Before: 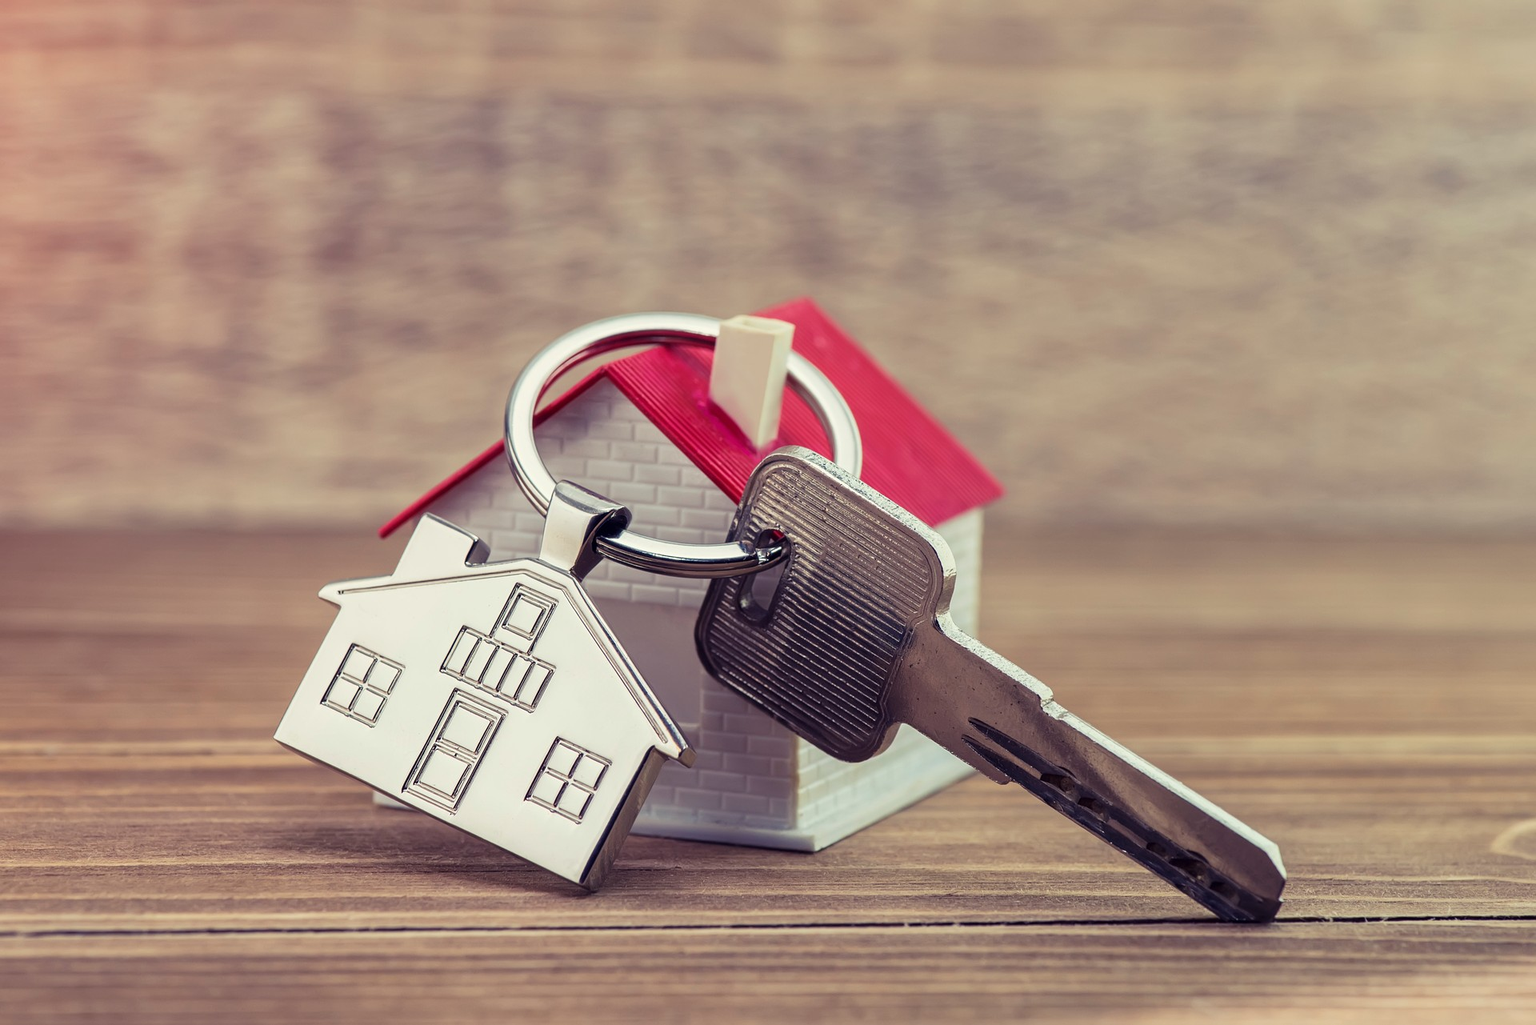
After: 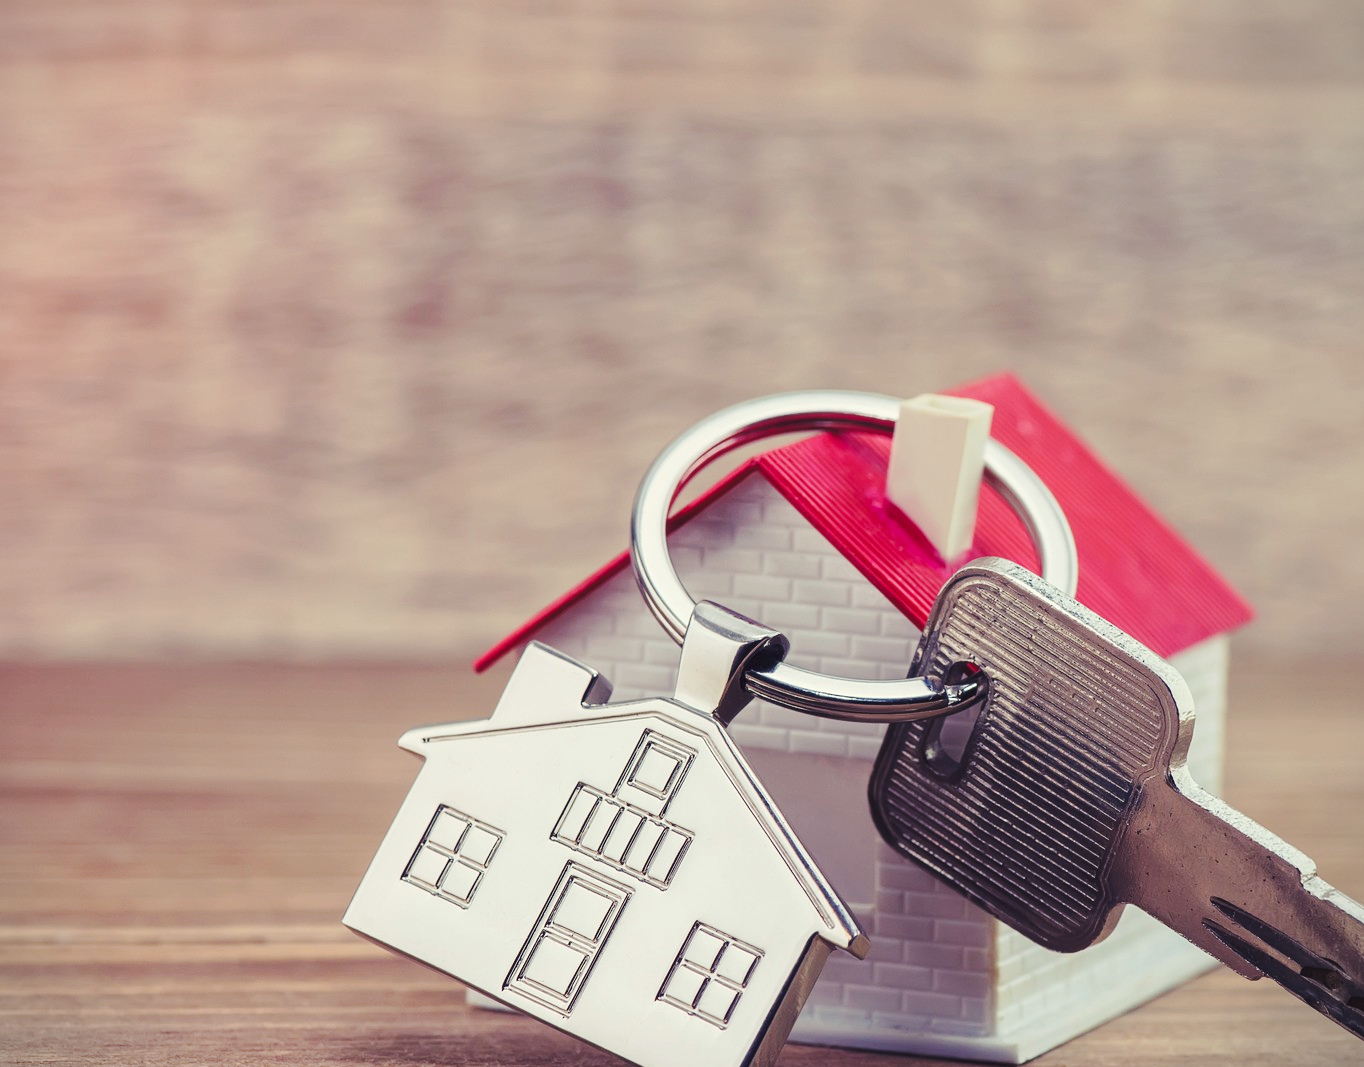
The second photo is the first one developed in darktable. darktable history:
tone curve: curves: ch0 [(0, 0) (0.003, 0.06) (0.011, 0.071) (0.025, 0.085) (0.044, 0.104) (0.069, 0.123) (0.1, 0.146) (0.136, 0.167) (0.177, 0.205) (0.224, 0.248) (0.277, 0.309) (0.335, 0.384) (0.399, 0.467) (0.468, 0.553) (0.543, 0.633) (0.623, 0.698) (0.709, 0.769) (0.801, 0.841) (0.898, 0.912) (1, 1)], preserve colors none
crop: right 28.912%, bottom 16.672%
vignetting: fall-off start 100.58%
